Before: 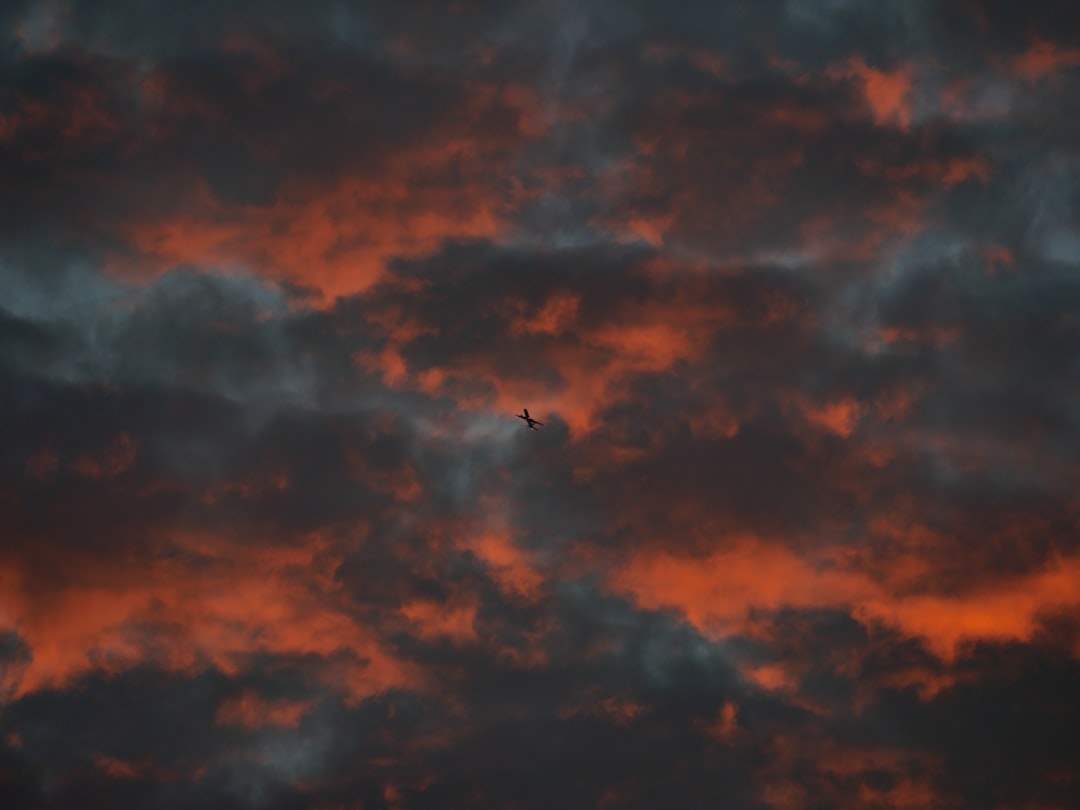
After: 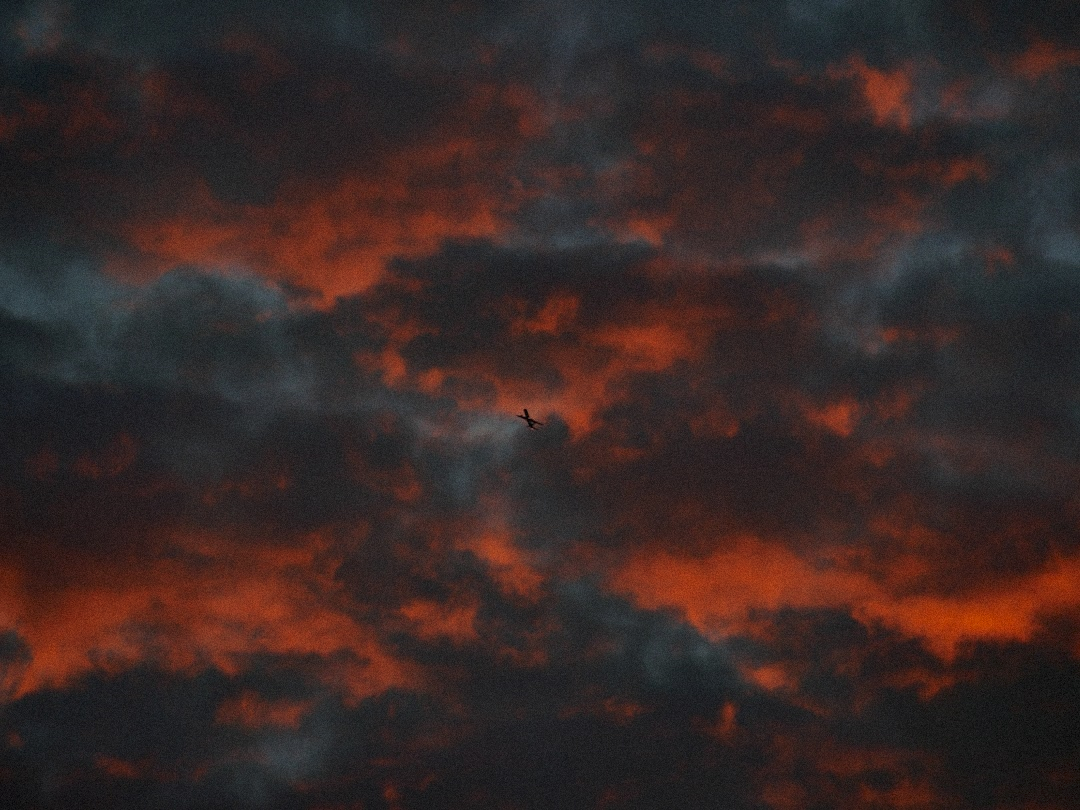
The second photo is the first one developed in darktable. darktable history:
grain: mid-tones bias 0%
contrast brightness saturation: brightness -0.09
